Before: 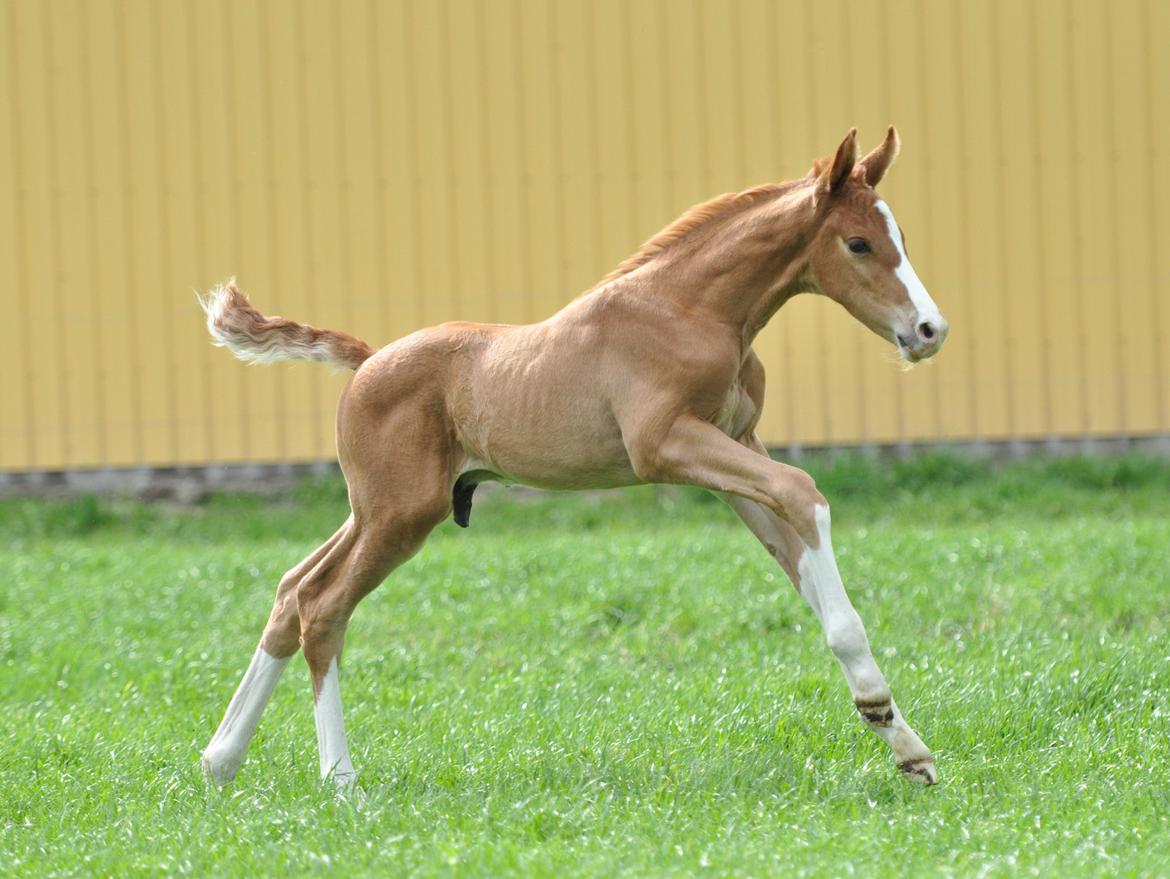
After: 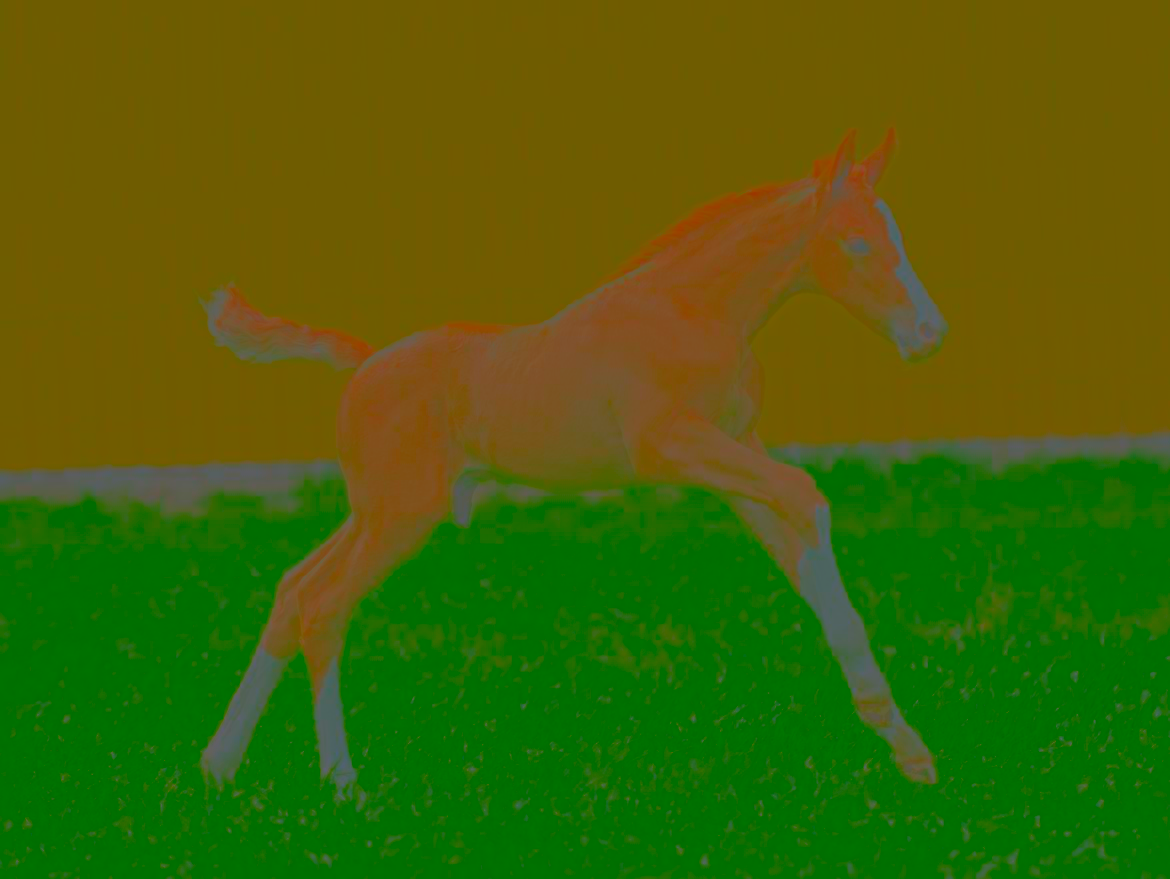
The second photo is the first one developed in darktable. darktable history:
sharpen: radius 6.259, amount 1.81, threshold 0.004
contrast brightness saturation: contrast -0.976, brightness -0.177, saturation 0.757
local contrast: on, module defaults
